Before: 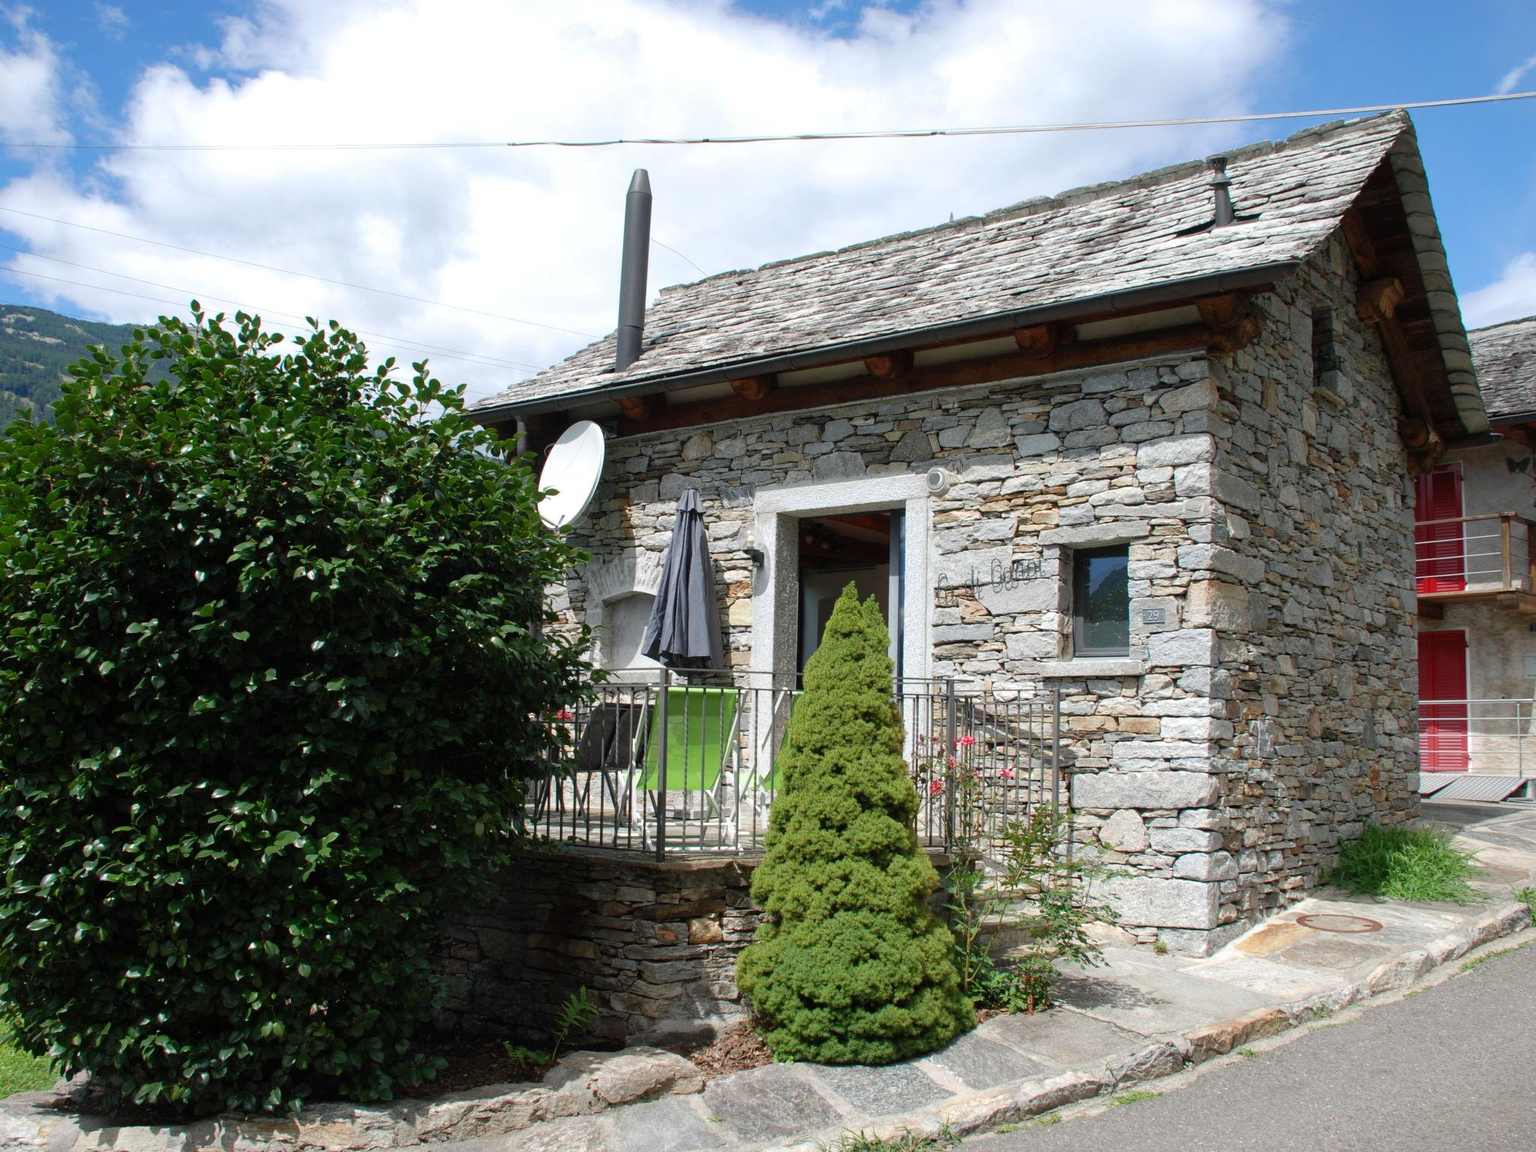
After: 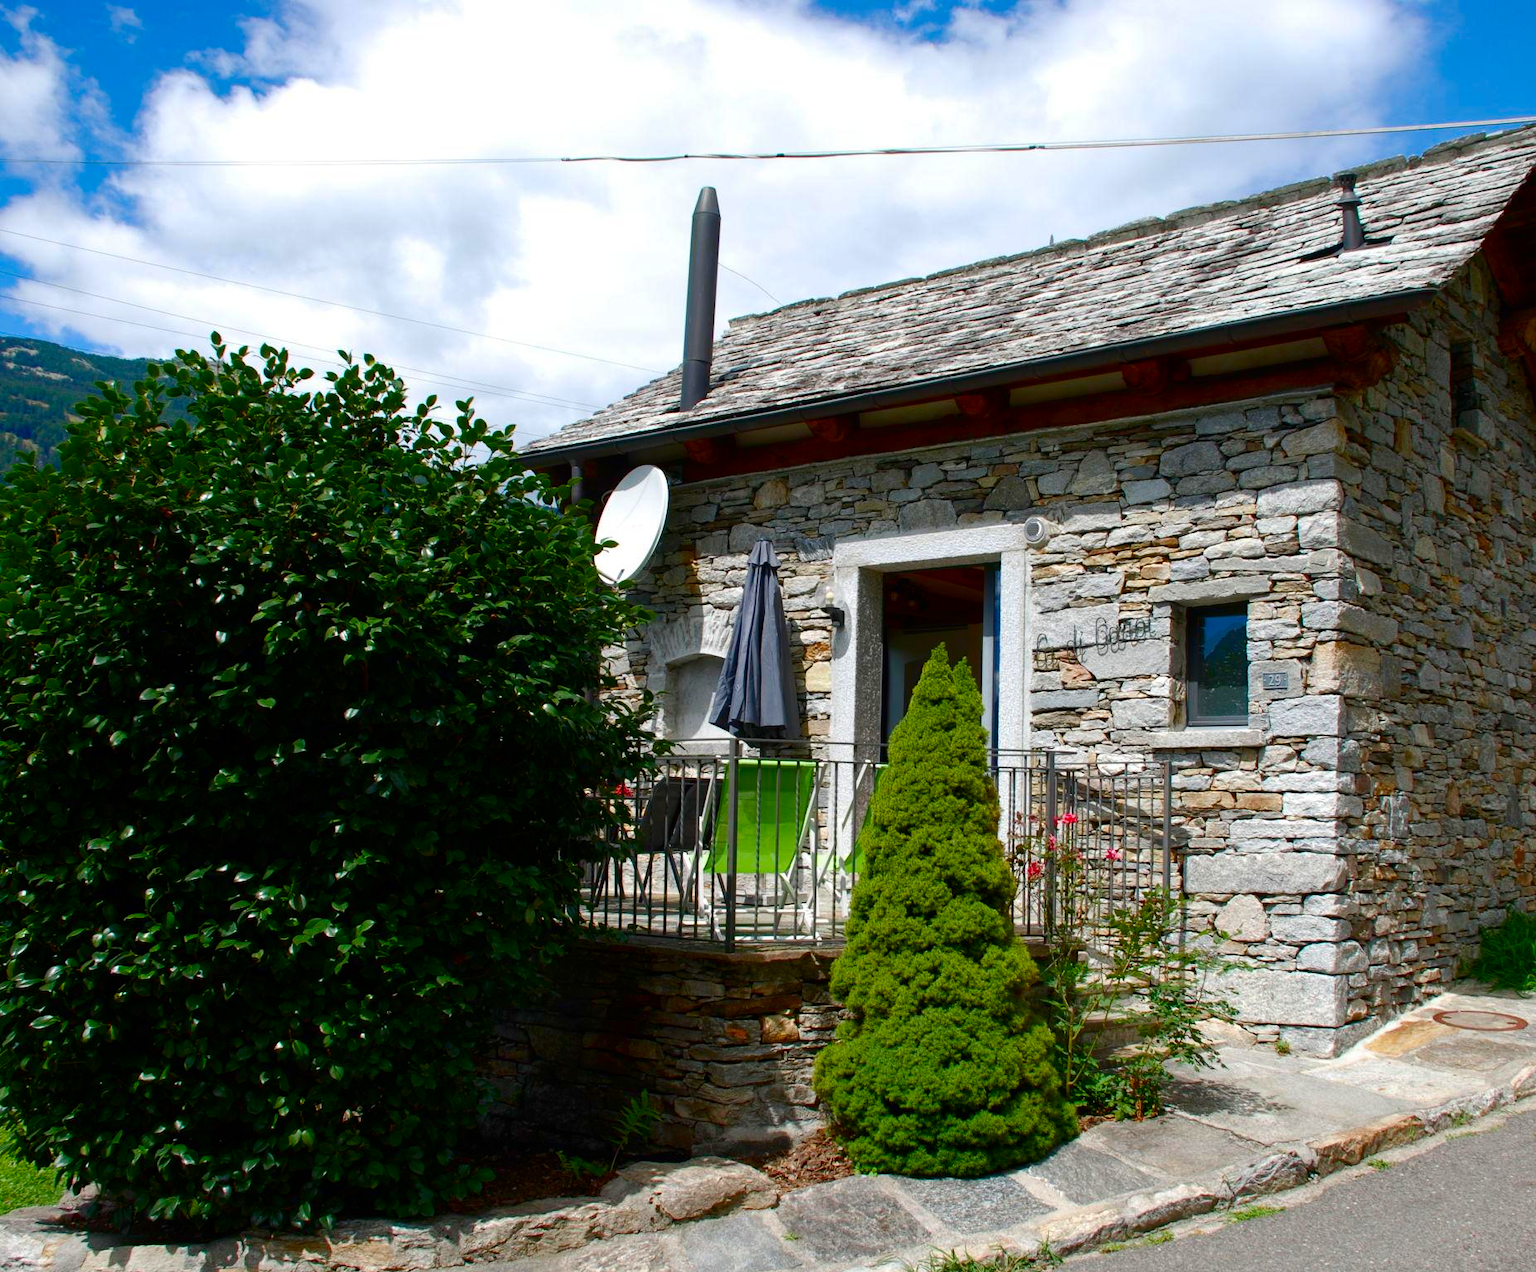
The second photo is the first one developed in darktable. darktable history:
crop: right 9.493%, bottom 0.029%
color balance rgb: perceptual saturation grading › global saturation 34.848%, perceptual saturation grading › highlights -29.941%, perceptual saturation grading › shadows 36.058%, global vibrance 20%
tone equalizer: on, module defaults
contrast brightness saturation: contrast 0.067, brightness -0.15, saturation 0.111
